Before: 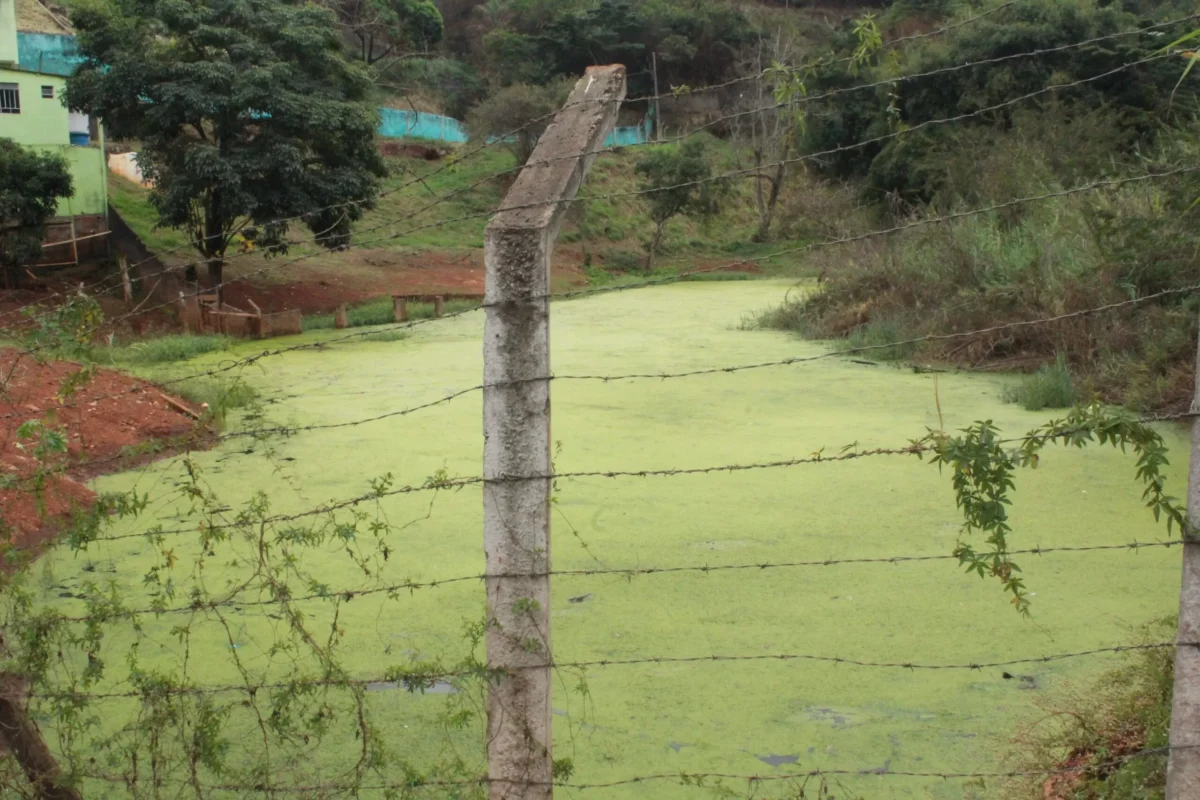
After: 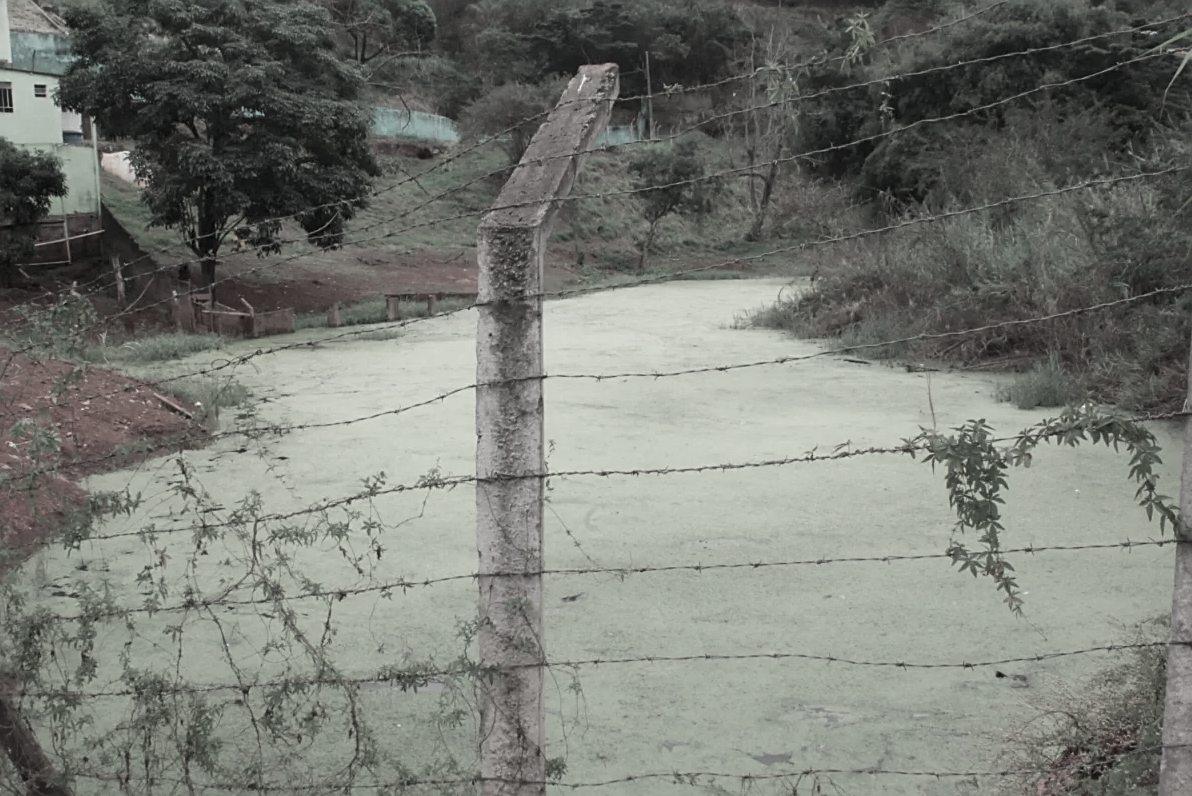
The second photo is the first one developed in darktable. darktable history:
sharpen: on, module defaults
color contrast: green-magenta contrast 0.3, blue-yellow contrast 0.15
crop and rotate: left 0.614%, top 0.179%, bottom 0.309%
